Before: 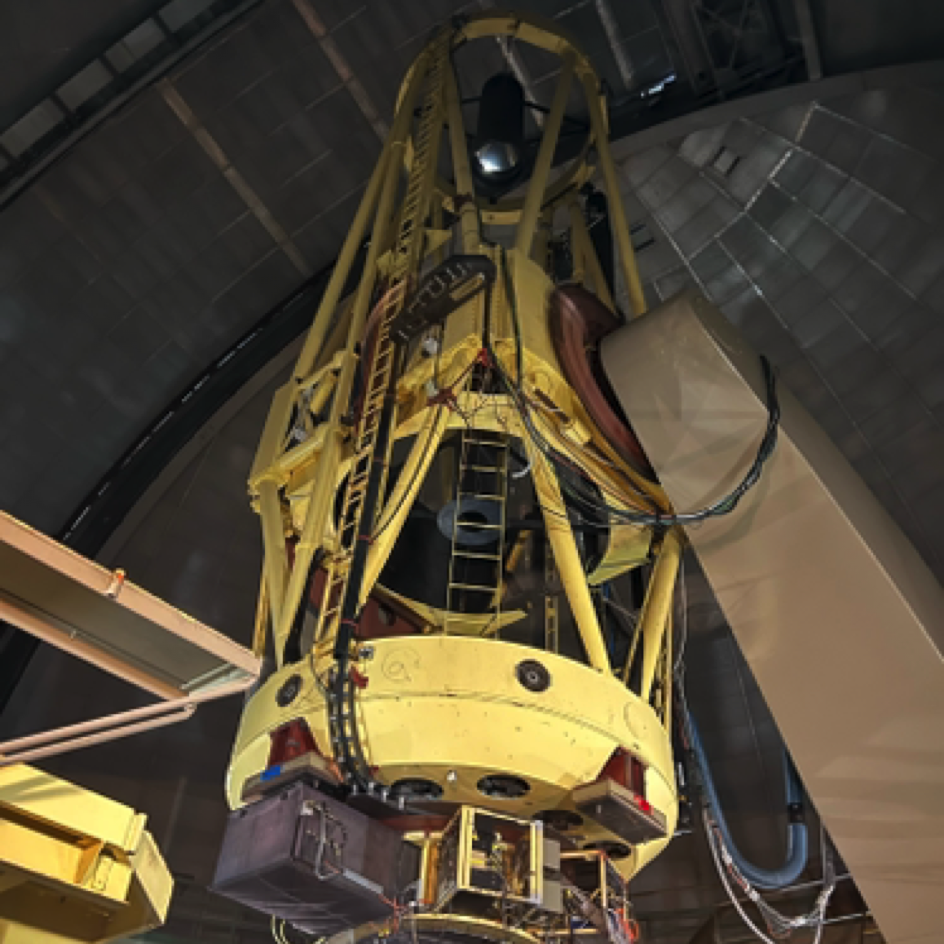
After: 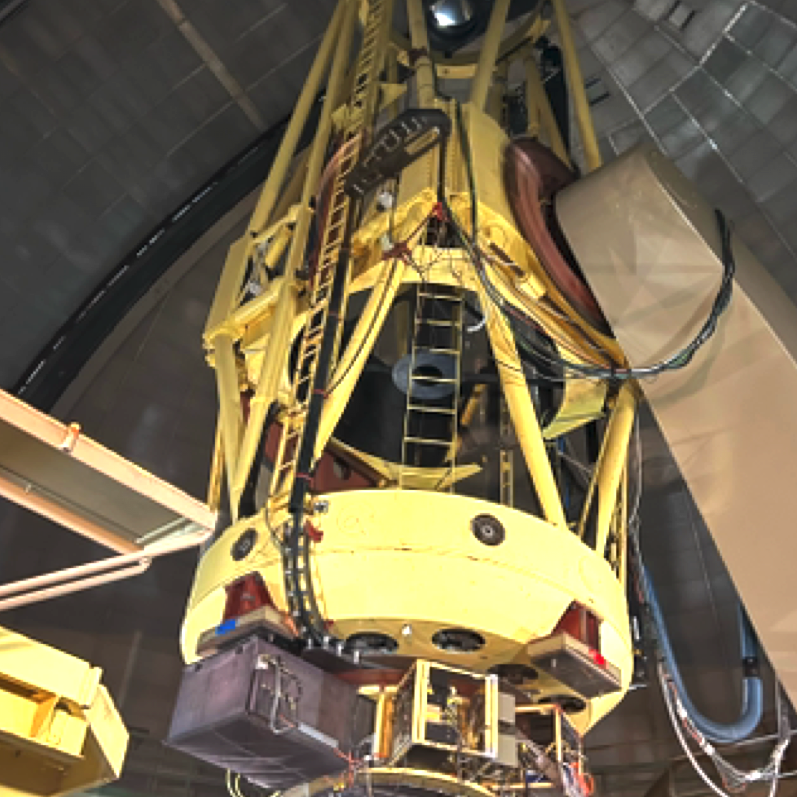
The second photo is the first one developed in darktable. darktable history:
exposure: black level correction 0, exposure 1 EV, compensate exposure bias true, compensate highlight preservation false
crop and rotate: left 4.842%, top 15.51%, right 10.668%
